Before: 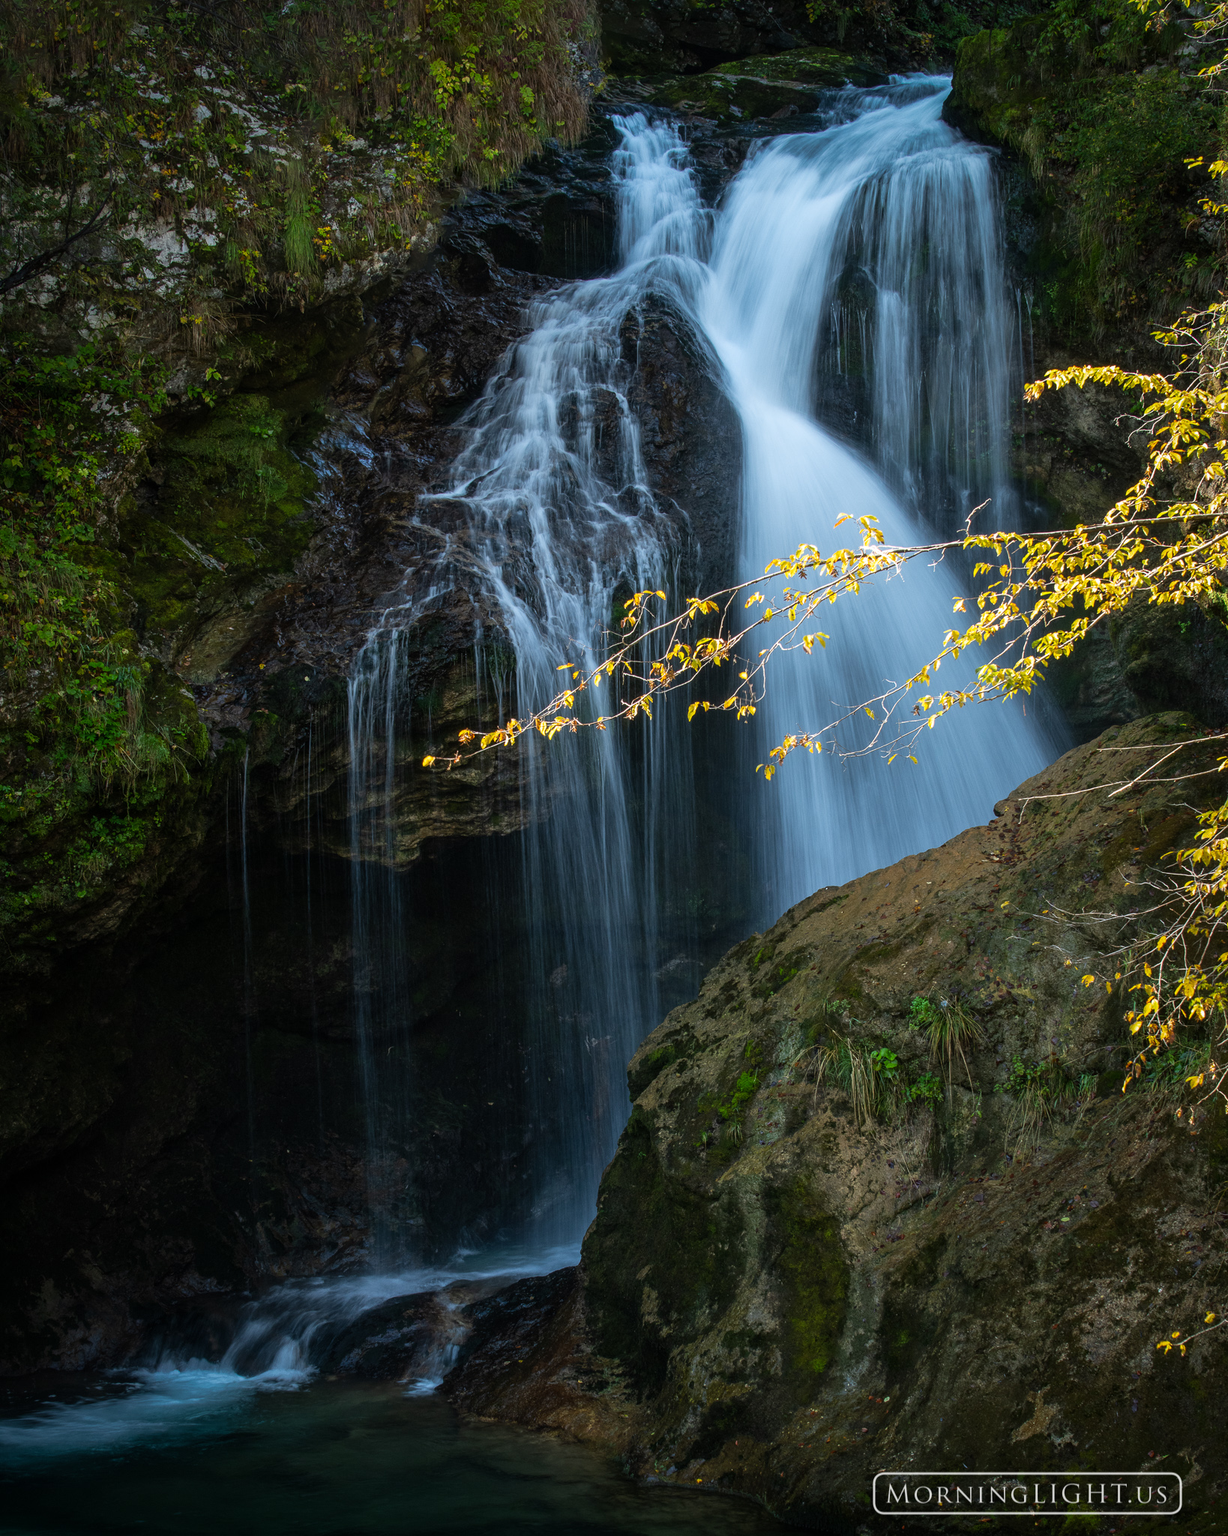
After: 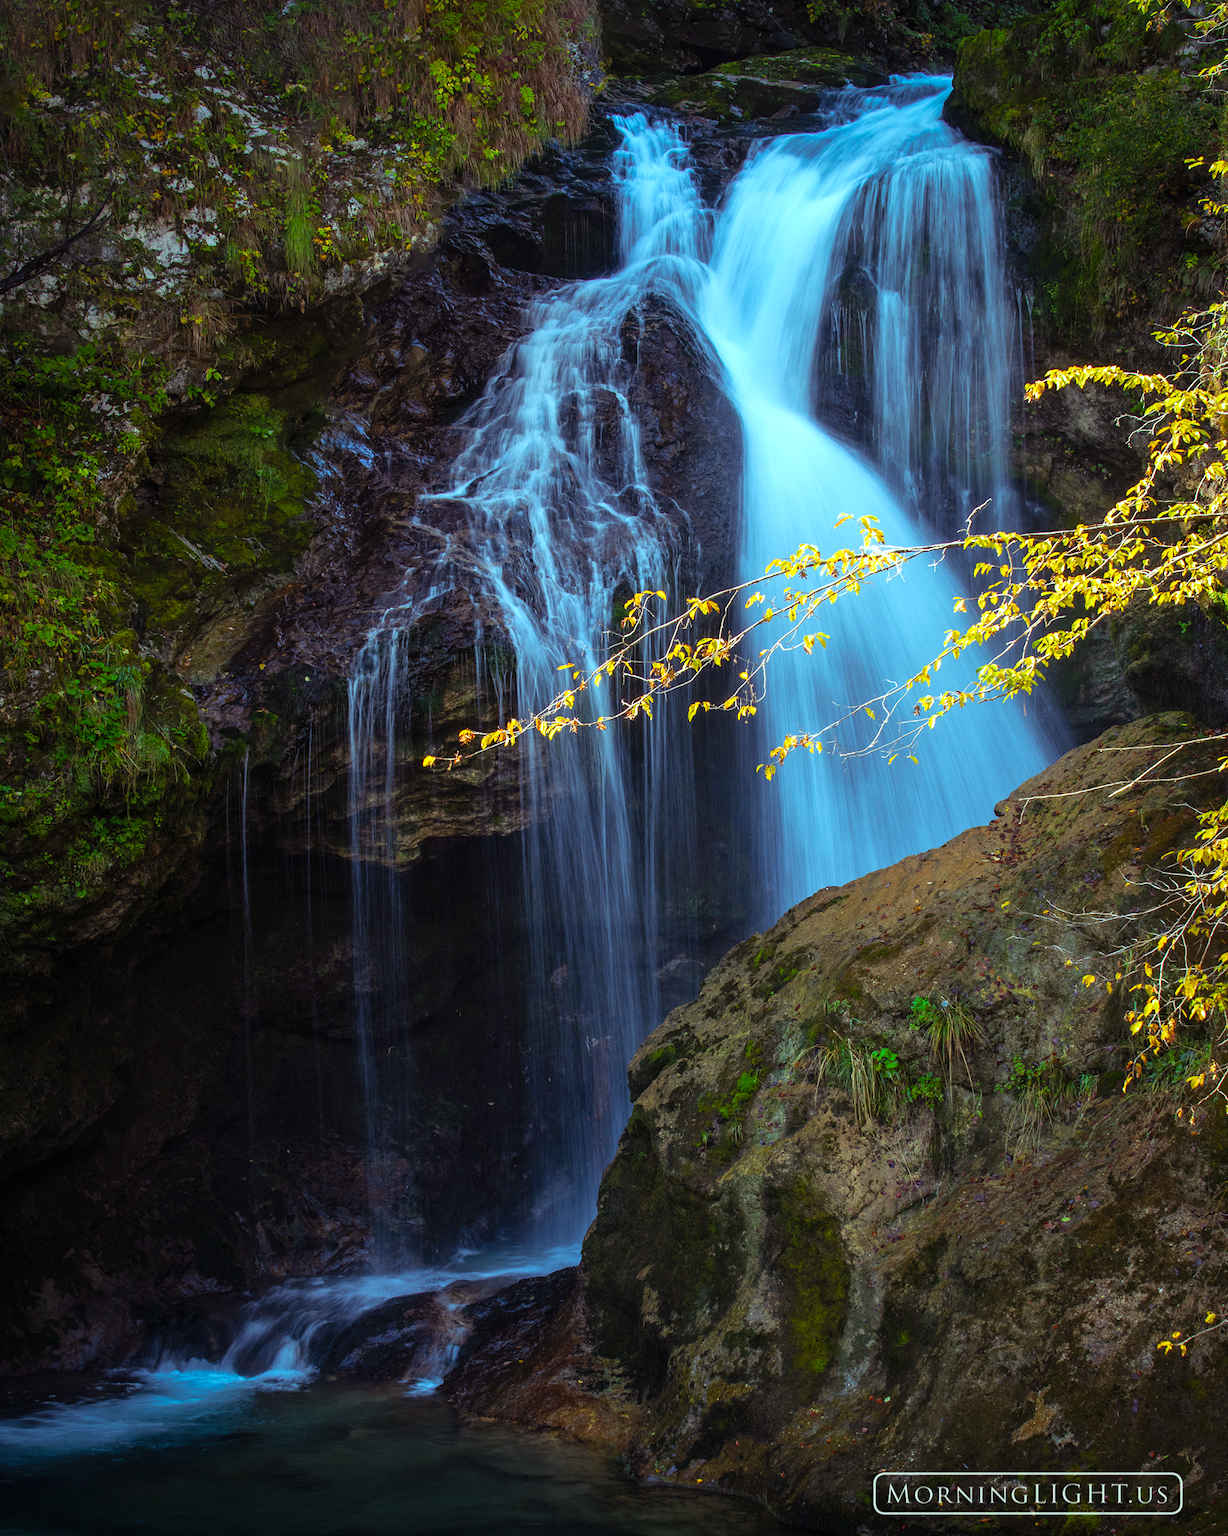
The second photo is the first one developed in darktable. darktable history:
color balance rgb: shadows lift › luminance 0.49%, shadows lift › chroma 6.83%, shadows lift › hue 300.29°, power › hue 208.98°, highlights gain › luminance 20.24%, highlights gain › chroma 2.73%, highlights gain › hue 173.85°, perceptual saturation grading › global saturation 18.05%
contrast brightness saturation: contrast 0.07, brightness 0.08, saturation 0.18
